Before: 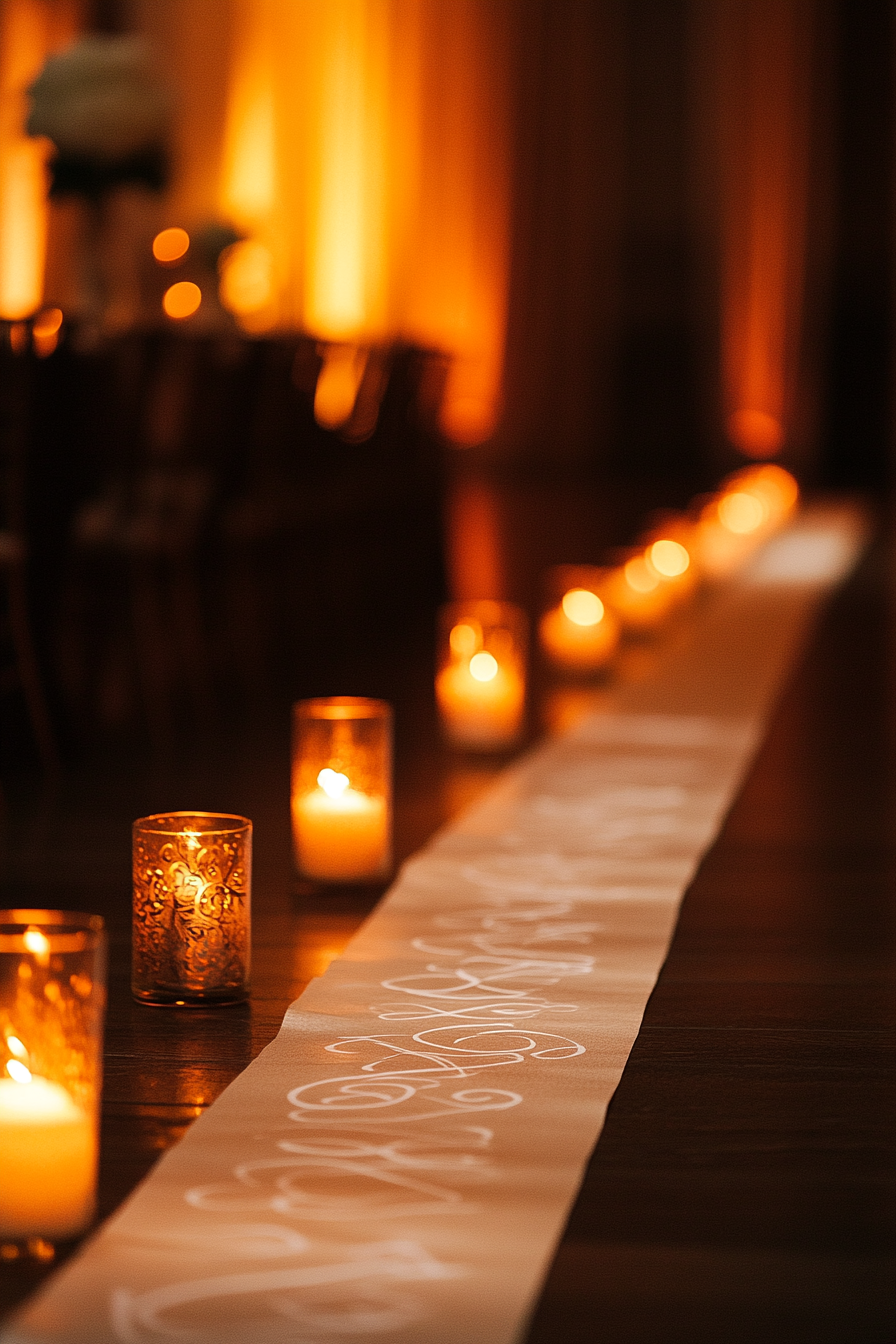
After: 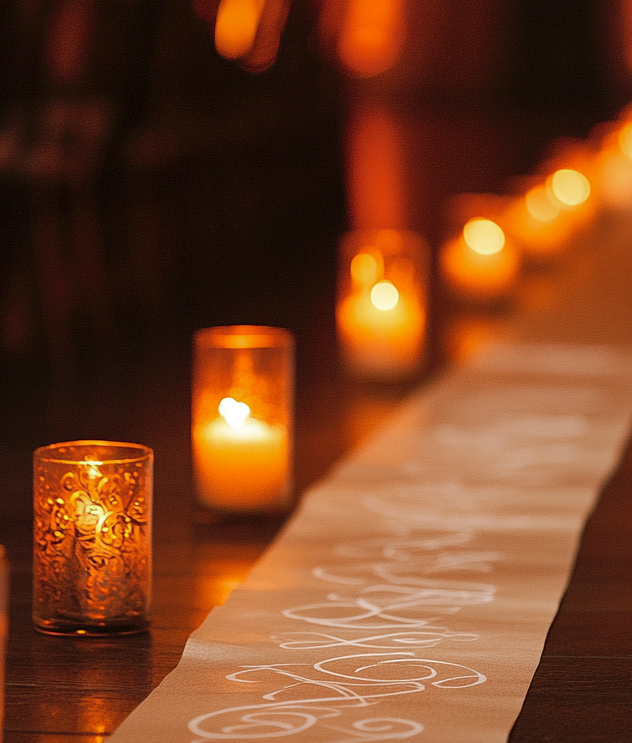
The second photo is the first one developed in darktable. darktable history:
shadows and highlights: on, module defaults
crop: left 11.123%, top 27.61%, right 18.3%, bottom 17.034%
